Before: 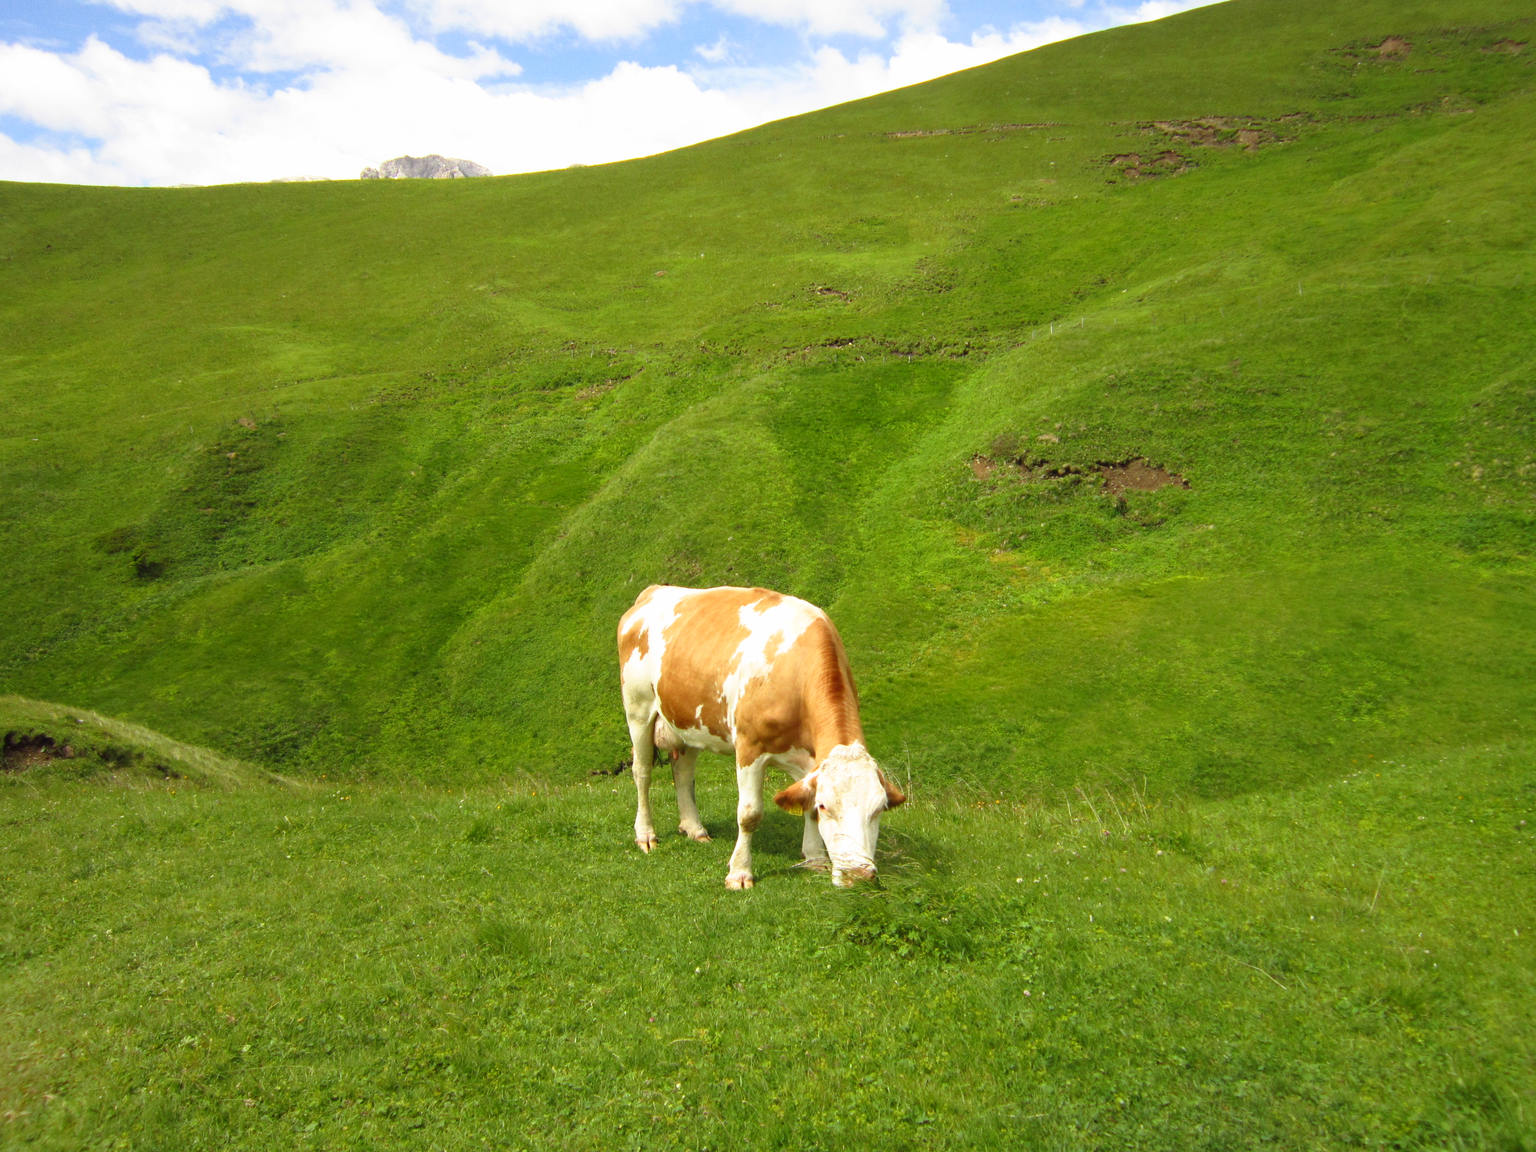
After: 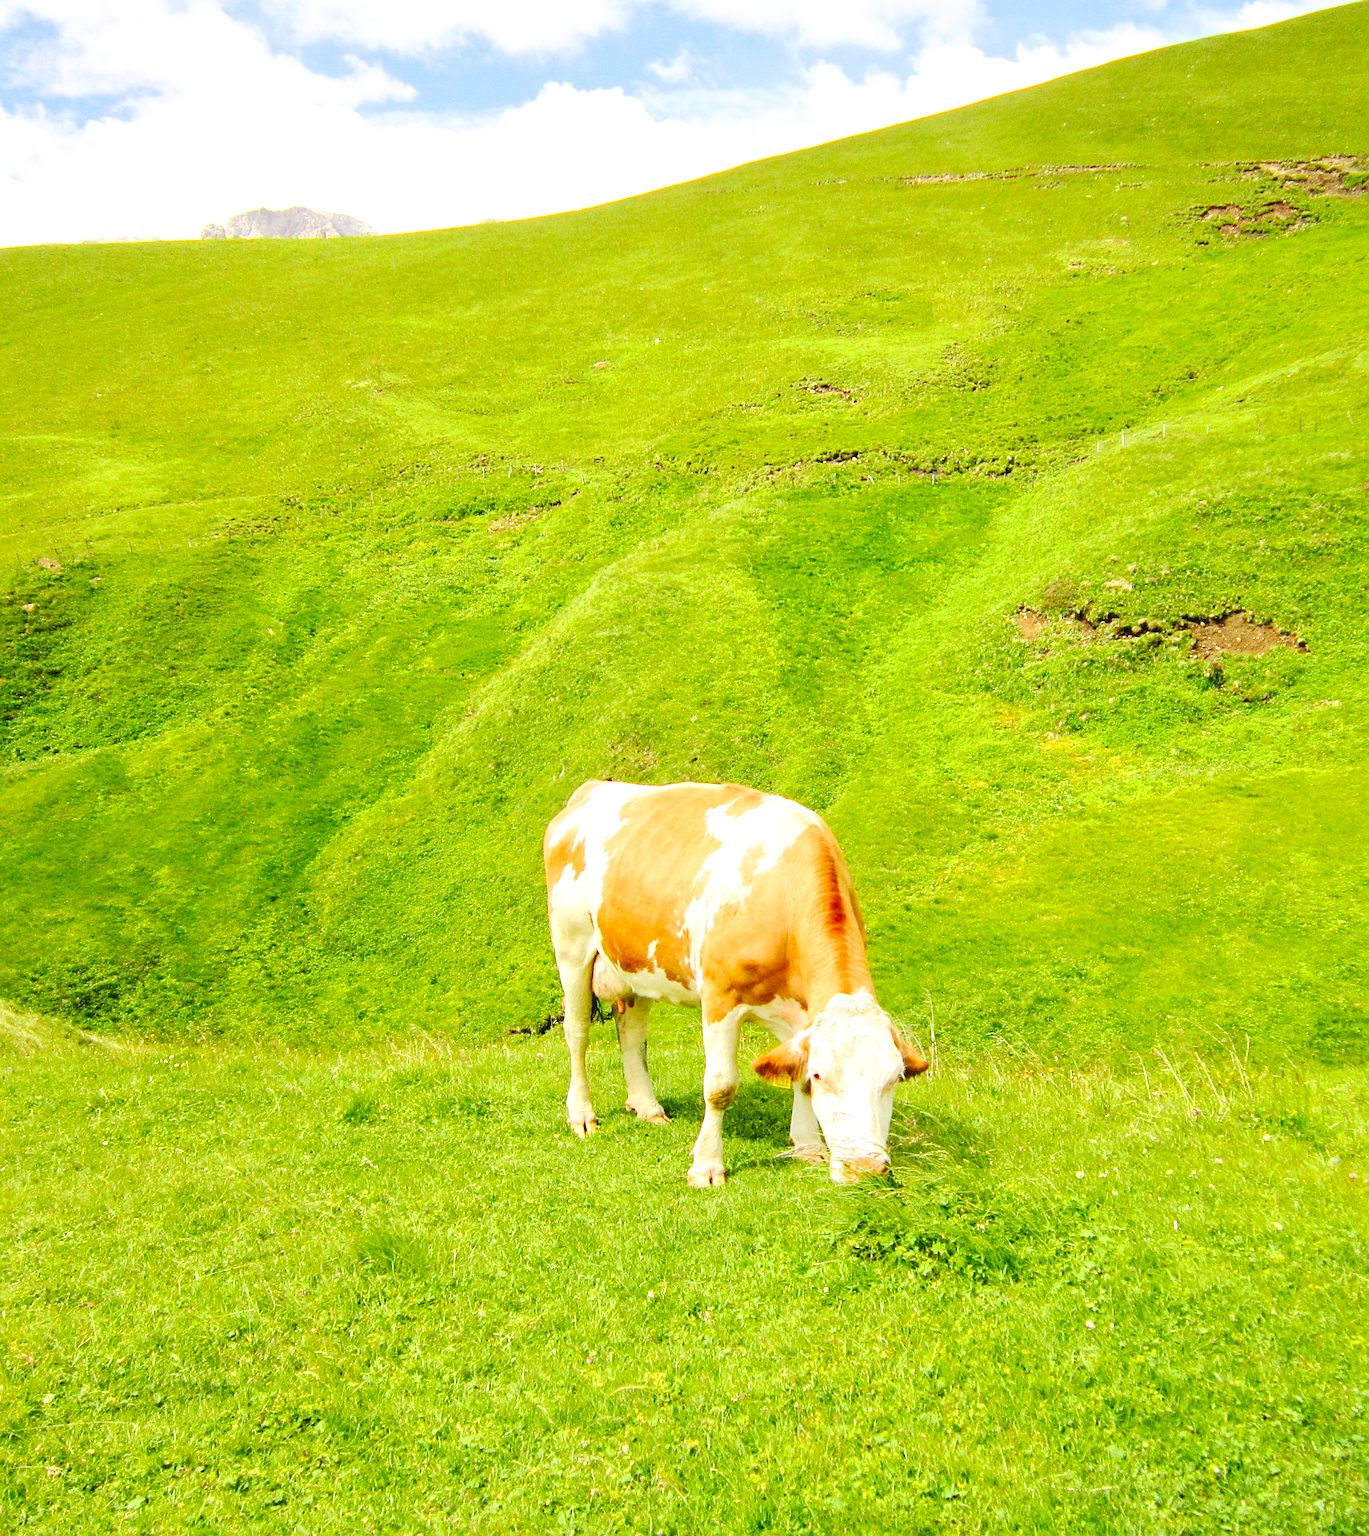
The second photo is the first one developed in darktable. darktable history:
tone curve: curves: ch0 [(0, 0) (0.003, 0.007) (0.011, 0.009) (0.025, 0.014) (0.044, 0.022) (0.069, 0.029) (0.1, 0.037) (0.136, 0.052) (0.177, 0.083) (0.224, 0.121) (0.277, 0.177) (0.335, 0.258) (0.399, 0.351) (0.468, 0.454) (0.543, 0.557) (0.623, 0.654) (0.709, 0.744) (0.801, 0.825) (0.898, 0.909) (1, 1)], preserve colors none
crop and rotate: left 13.692%, right 19.46%
tone equalizer: -7 EV 0.145 EV, -6 EV 0.592 EV, -5 EV 1.17 EV, -4 EV 1.34 EV, -3 EV 1.18 EV, -2 EV 0.6 EV, -1 EV 0.157 EV, edges refinement/feathering 500, mask exposure compensation -1.57 EV, preserve details guided filter
sharpen: on, module defaults
